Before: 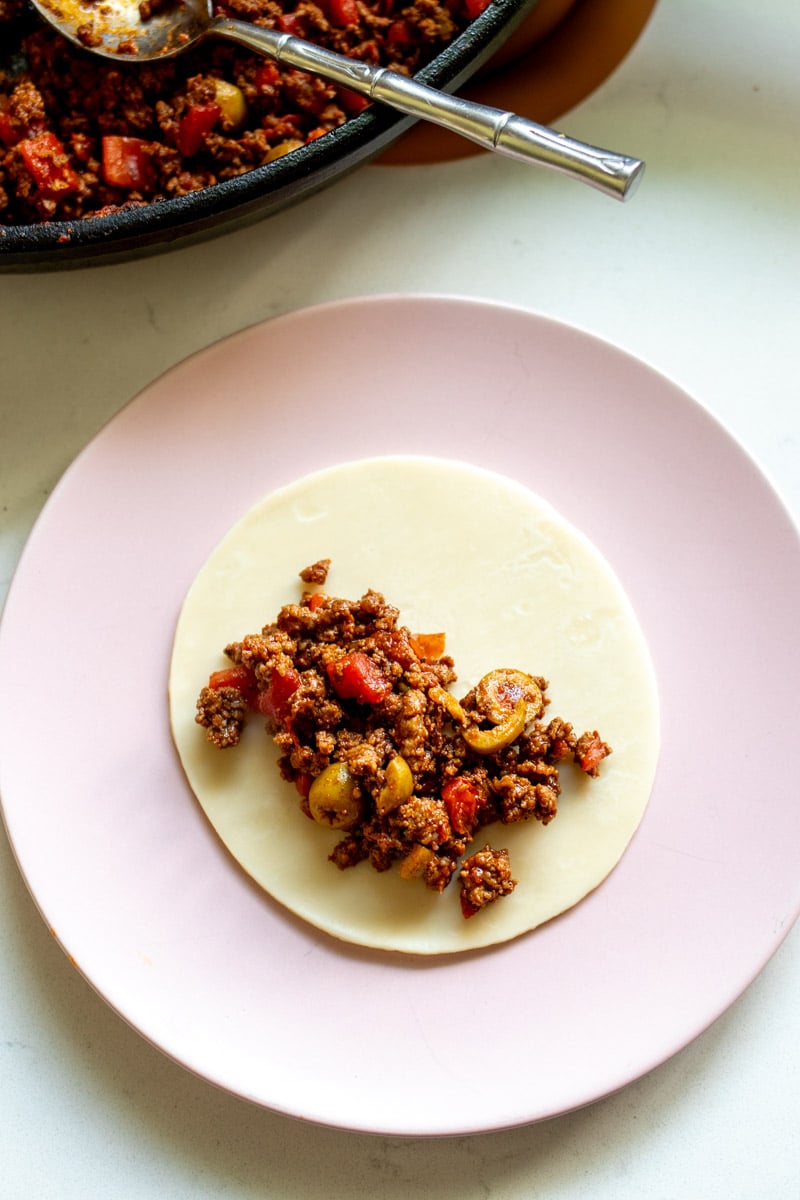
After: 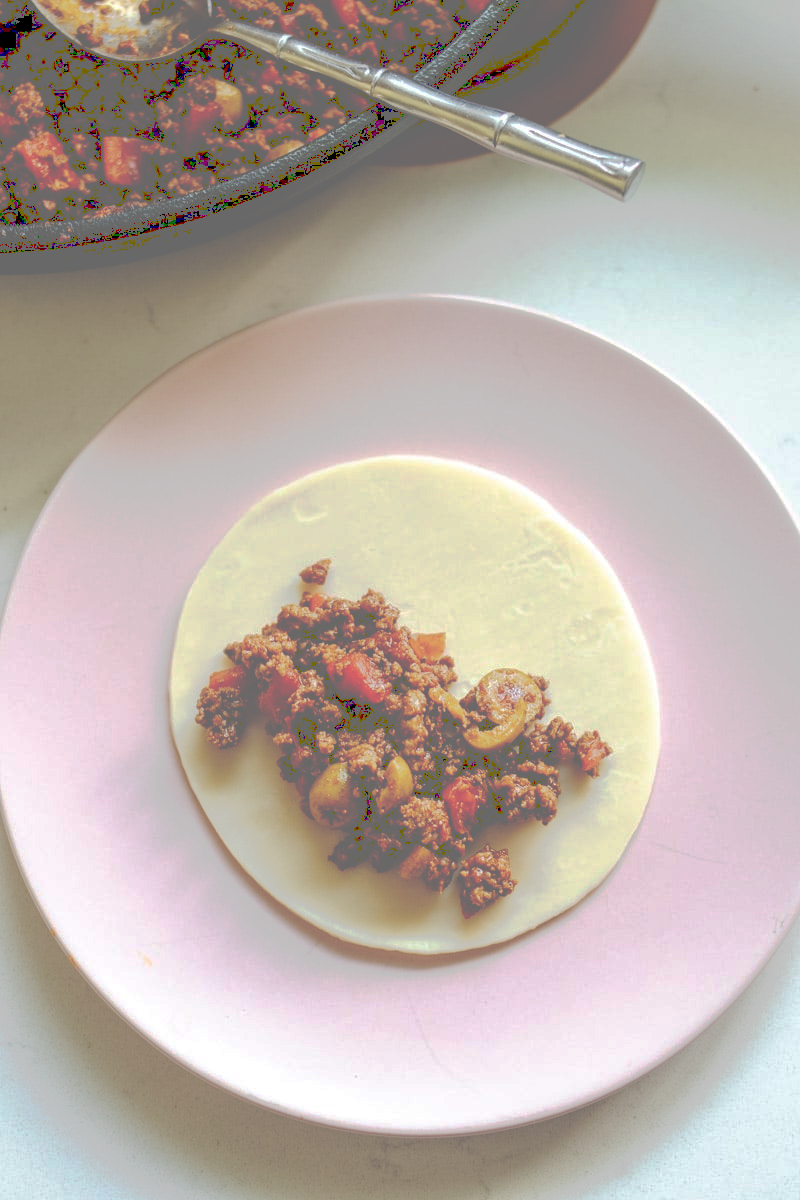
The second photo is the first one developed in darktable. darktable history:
tone curve: curves: ch0 [(0, 0) (0.003, 0.439) (0.011, 0.439) (0.025, 0.439) (0.044, 0.439) (0.069, 0.439) (0.1, 0.439) (0.136, 0.44) (0.177, 0.444) (0.224, 0.45) (0.277, 0.462) (0.335, 0.487) (0.399, 0.528) (0.468, 0.577) (0.543, 0.621) (0.623, 0.669) (0.709, 0.715) (0.801, 0.764) (0.898, 0.804) (1, 1)], preserve colors none
exposure: compensate highlight preservation false
